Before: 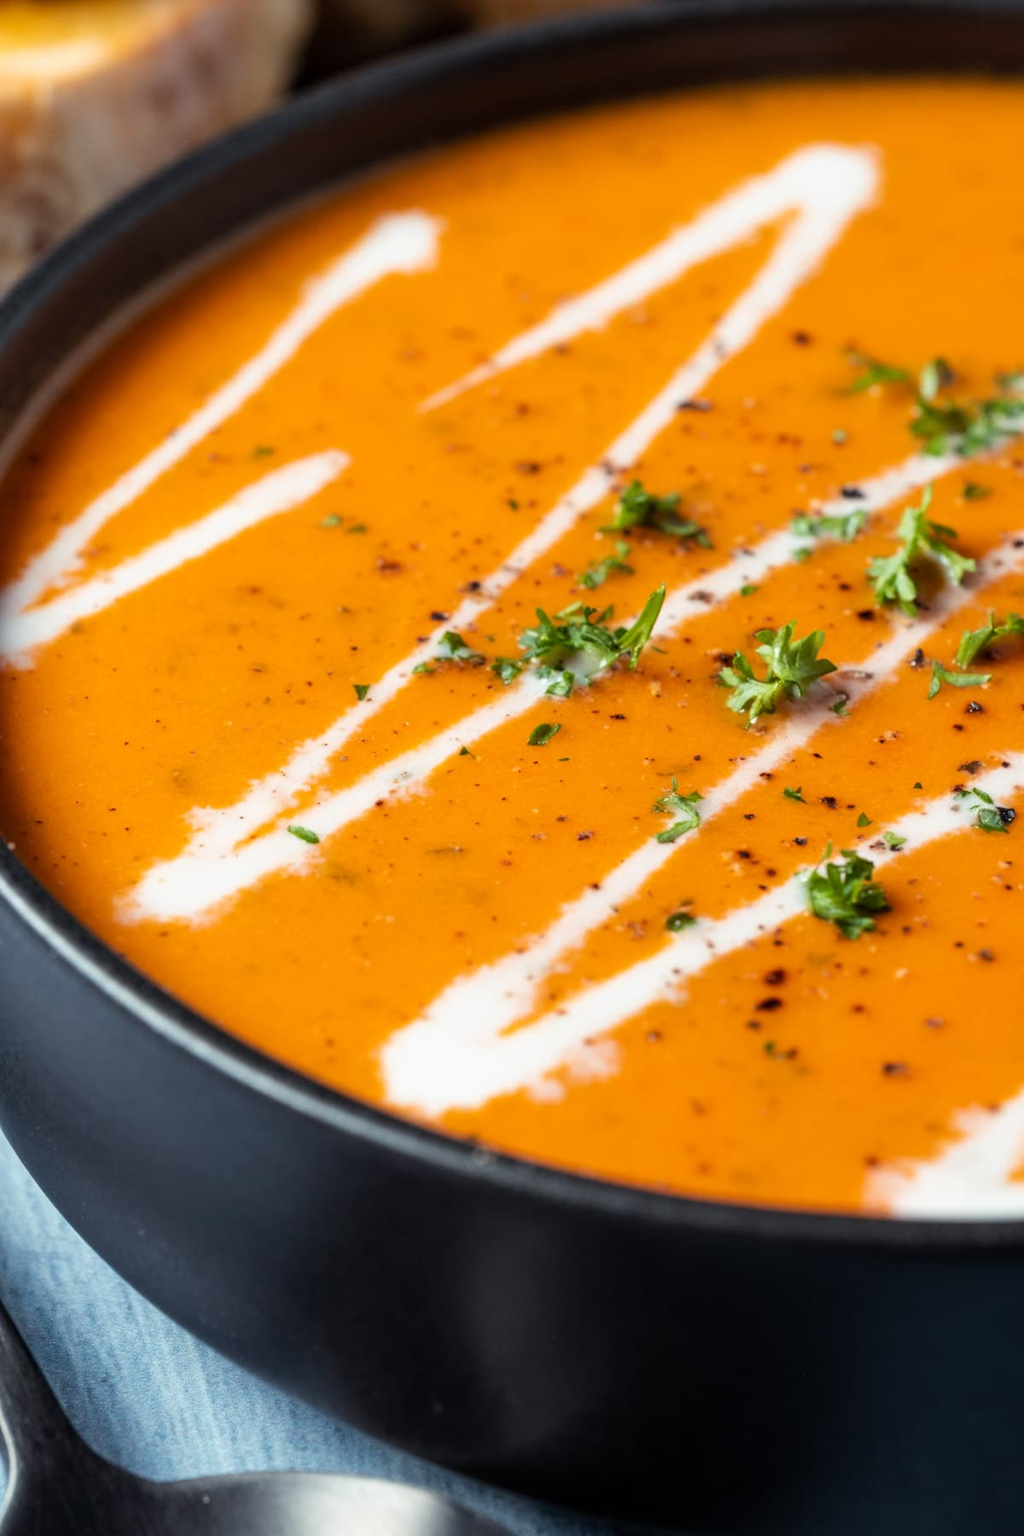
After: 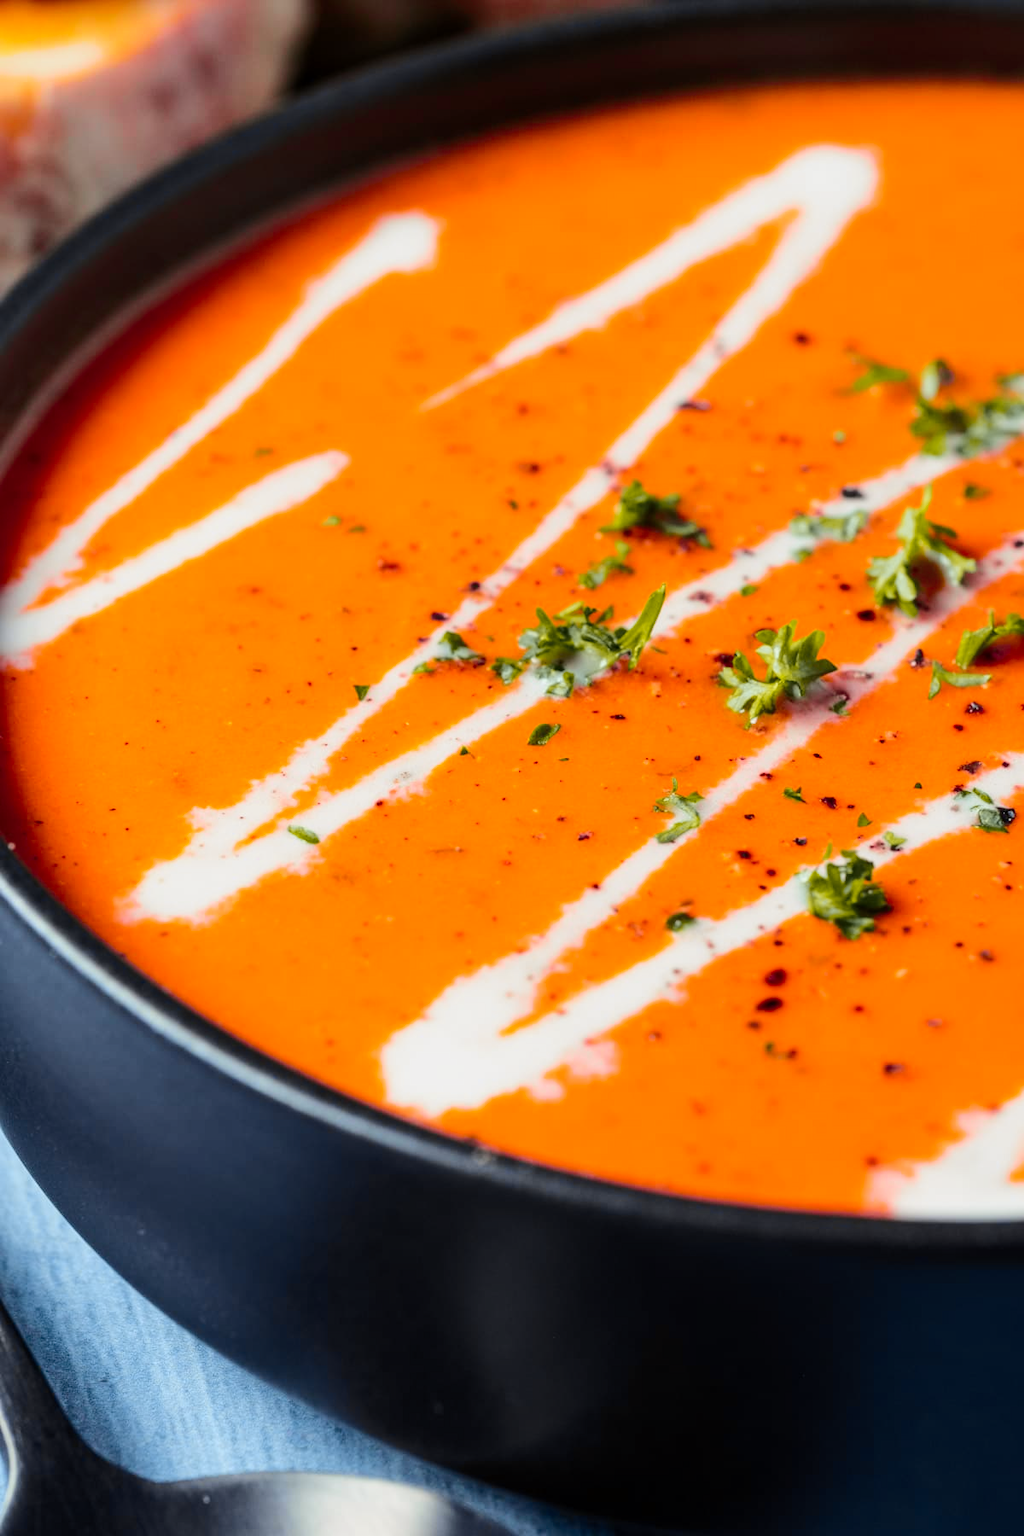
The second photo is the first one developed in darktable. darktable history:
tone curve: curves: ch0 [(0, 0) (0.23, 0.189) (0.486, 0.52) (0.822, 0.825) (0.994, 0.955)]; ch1 [(0, 0) (0.226, 0.261) (0.379, 0.442) (0.469, 0.468) (0.495, 0.498) (0.514, 0.509) (0.561, 0.603) (0.59, 0.656) (1, 1)]; ch2 [(0, 0) (0.269, 0.299) (0.459, 0.43) (0.498, 0.5) (0.523, 0.52) (0.586, 0.569) (0.635, 0.617) (0.659, 0.681) (0.718, 0.764) (1, 1)], color space Lab, independent channels, preserve colors none
